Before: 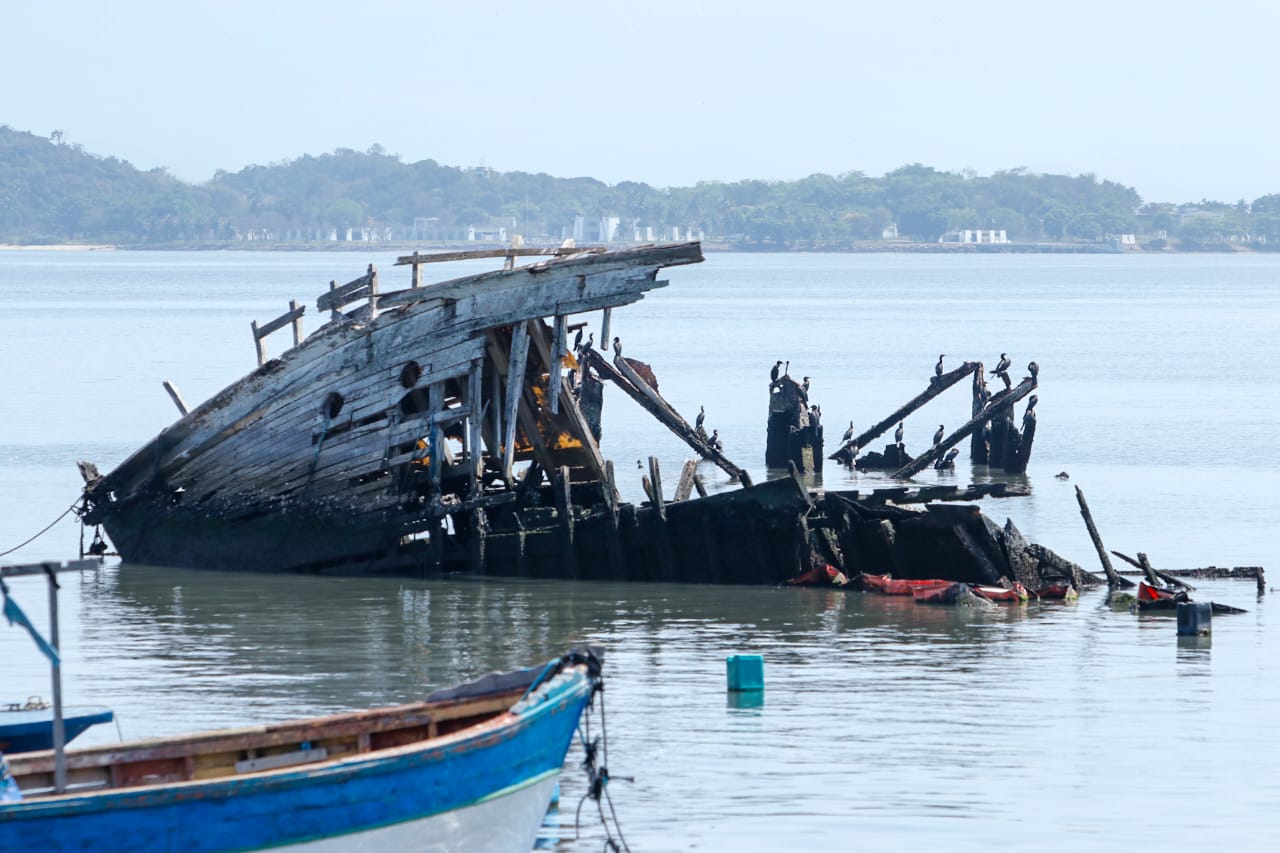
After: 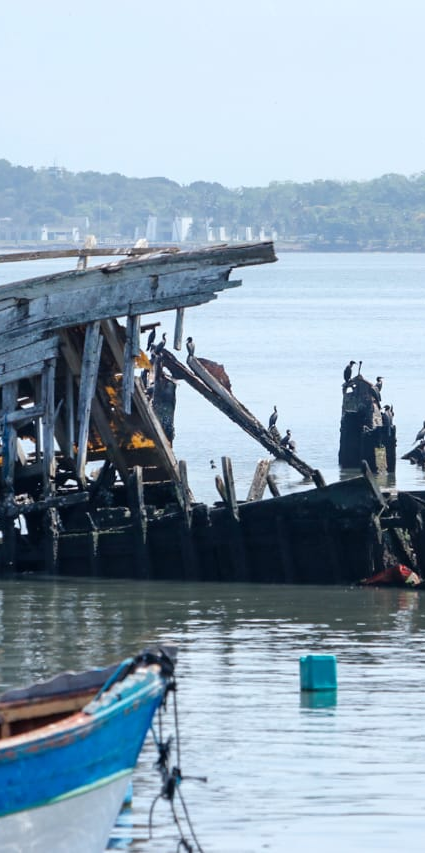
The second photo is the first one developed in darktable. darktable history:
crop: left 33.36%, right 33.36%
color balance: mode lift, gamma, gain (sRGB)
